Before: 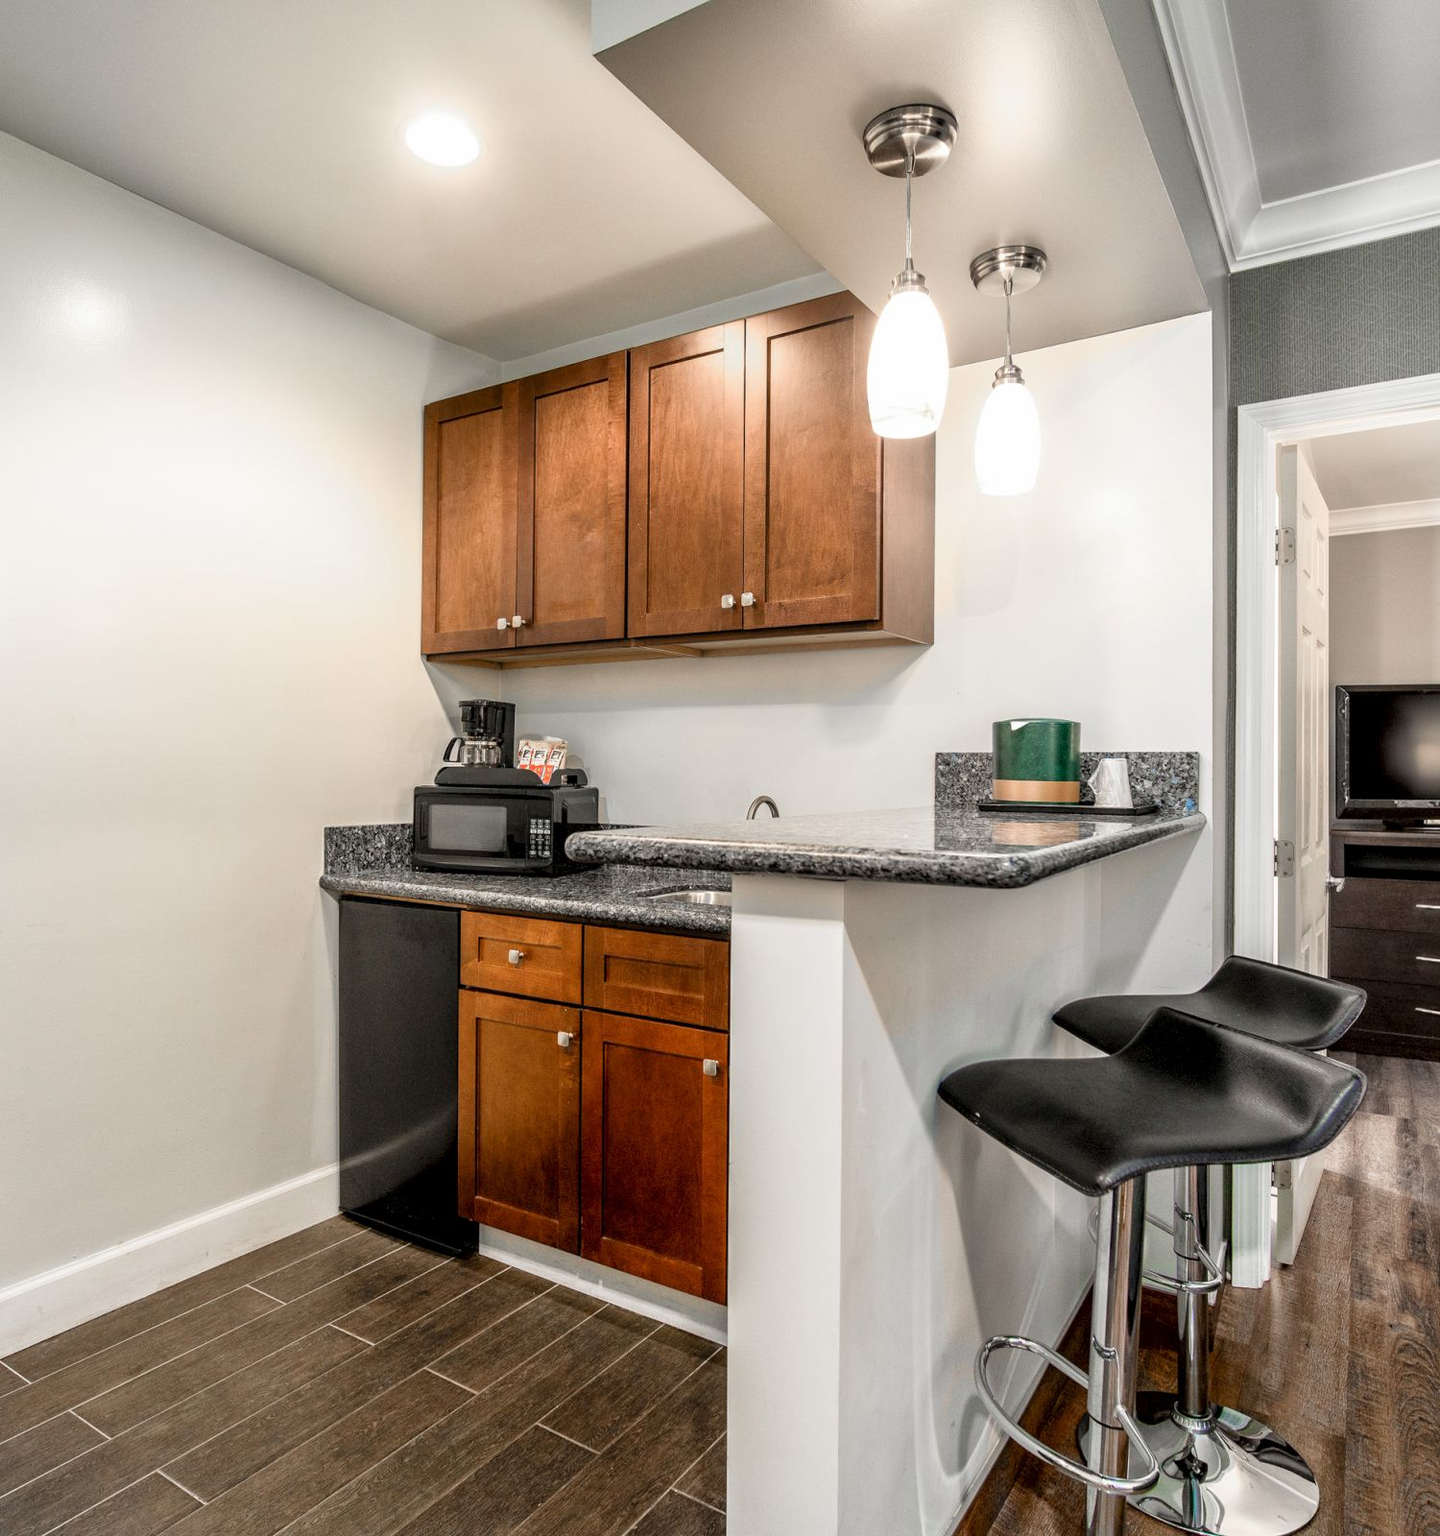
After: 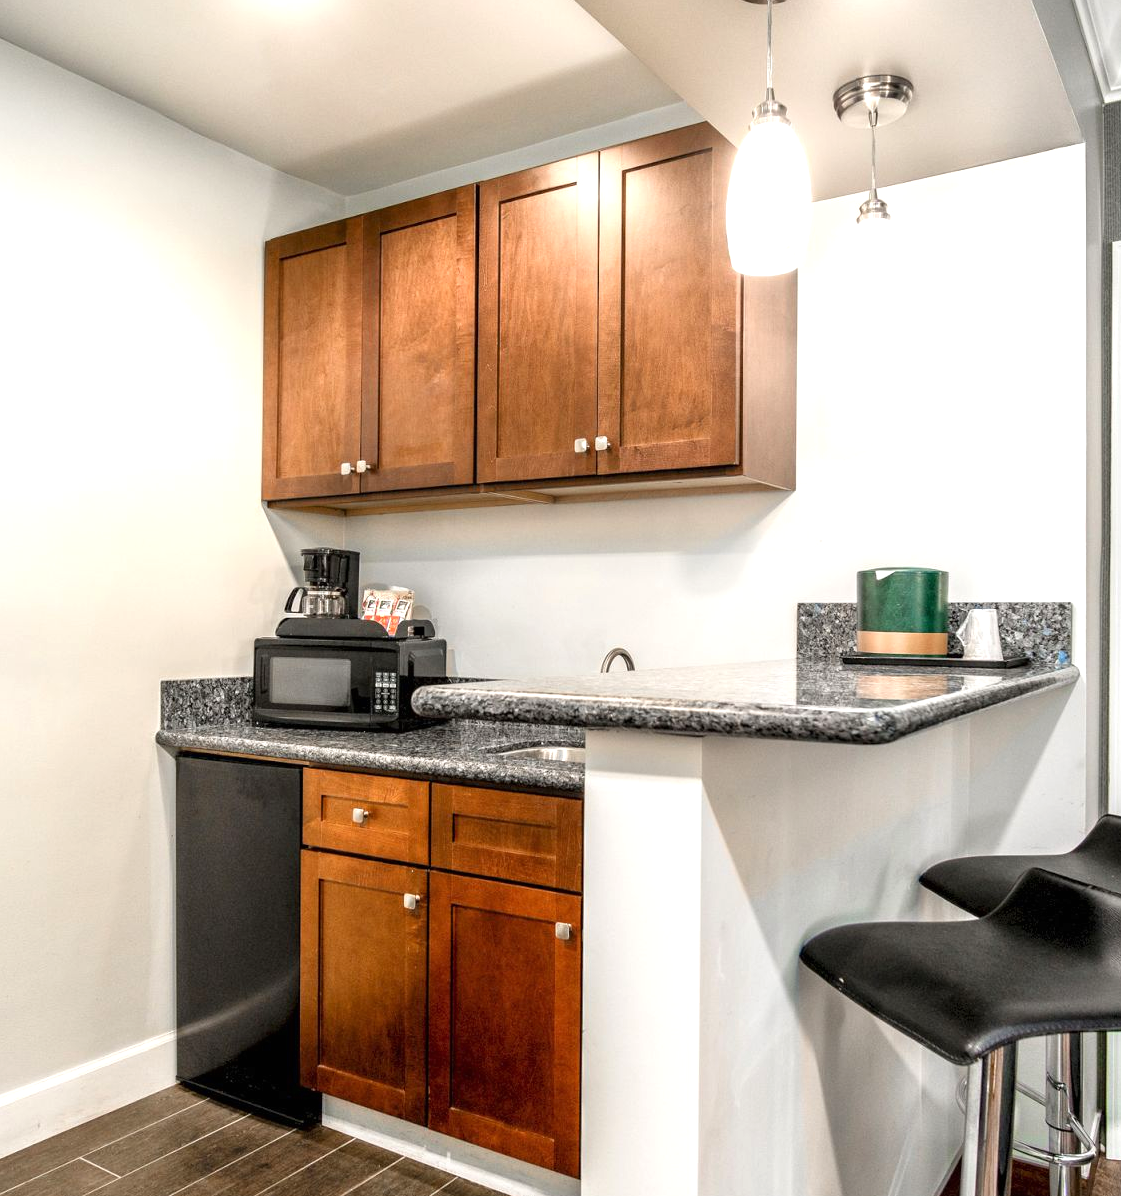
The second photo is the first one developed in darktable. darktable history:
crop and rotate: left 11.831%, top 11.346%, right 13.429%, bottom 13.899%
exposure: black level correction 0, exposure 0.5 EV, compensate highlight preservation false
